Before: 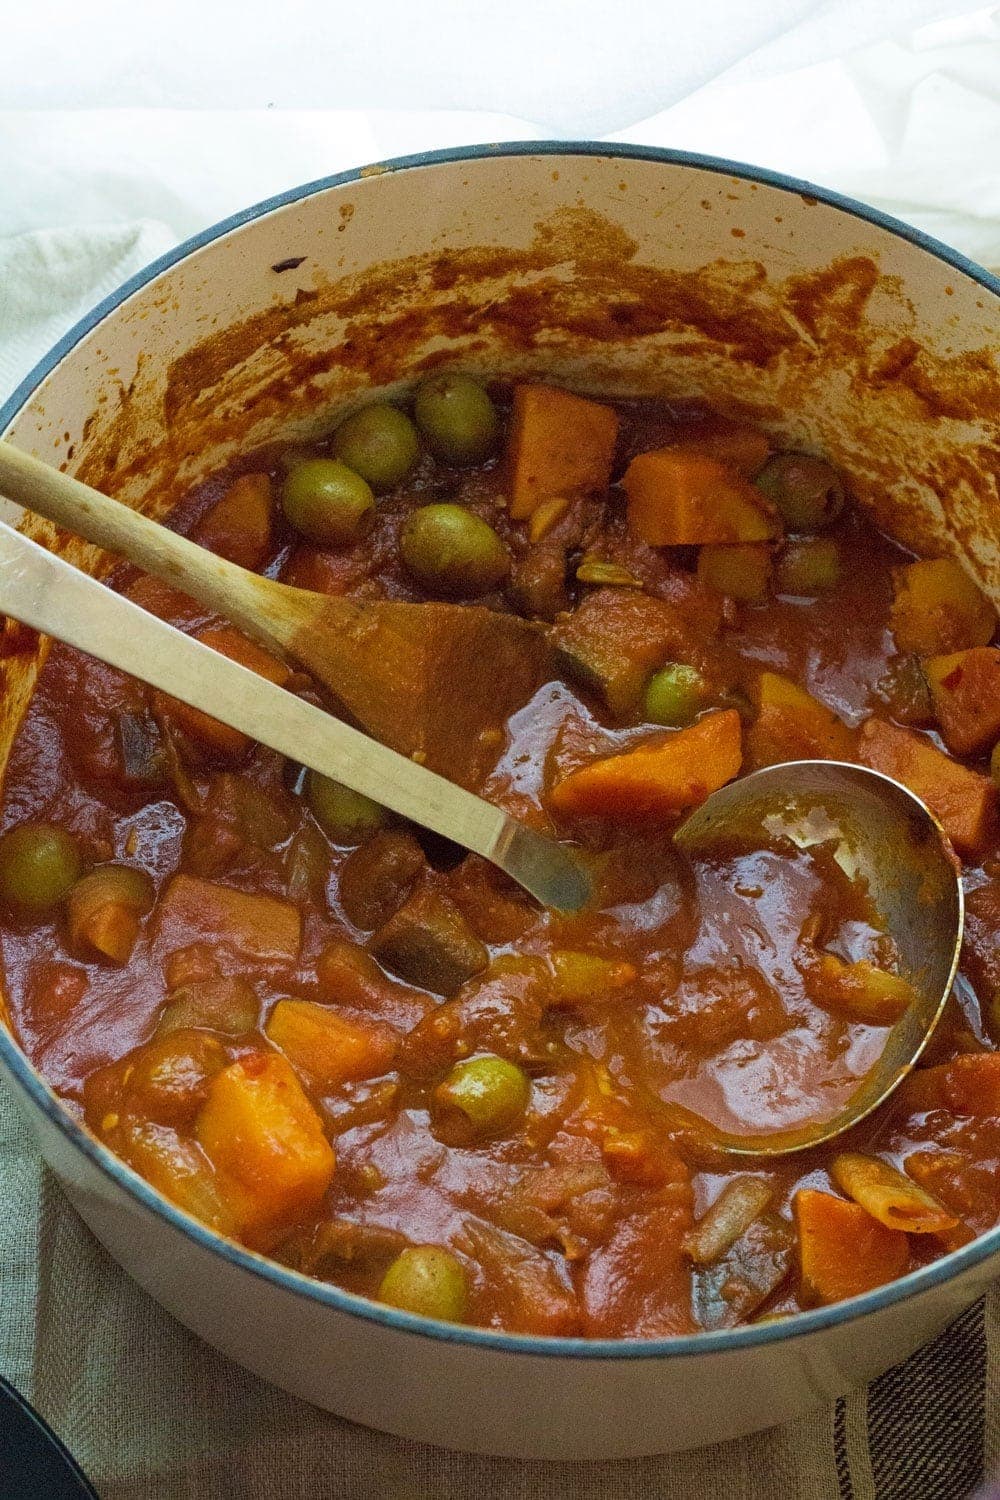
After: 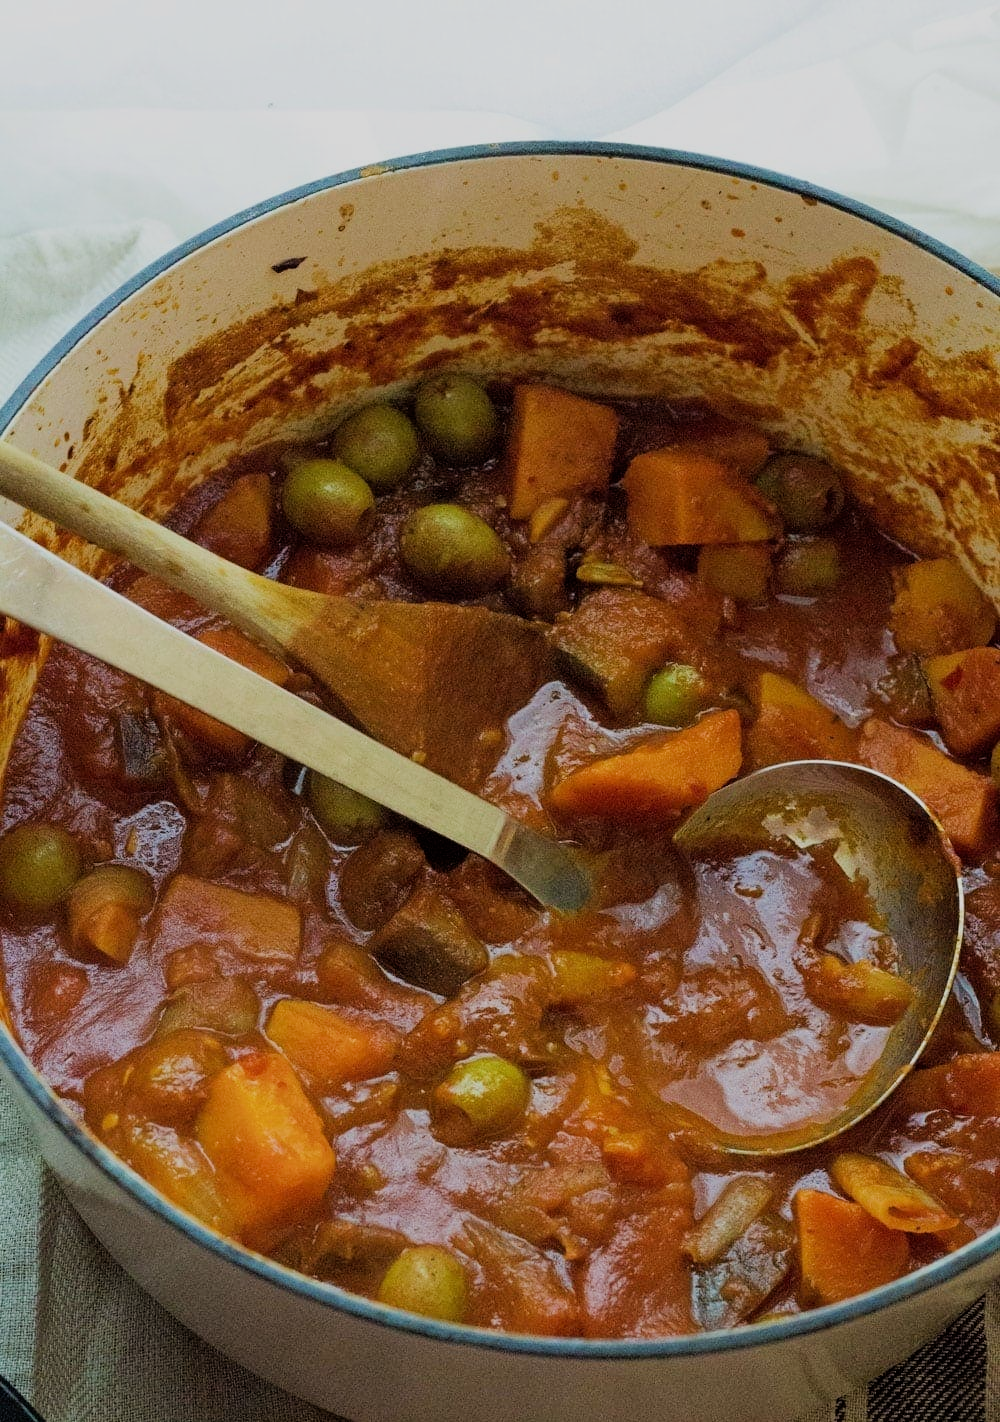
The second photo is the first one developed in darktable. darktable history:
filmic rgb: black relative exposure -7.65 EV, white relative exposure 4.56 EV, hardness 3.61, contrast 1.052
crop and rotate: top 0.008%, bottom 5.138%
